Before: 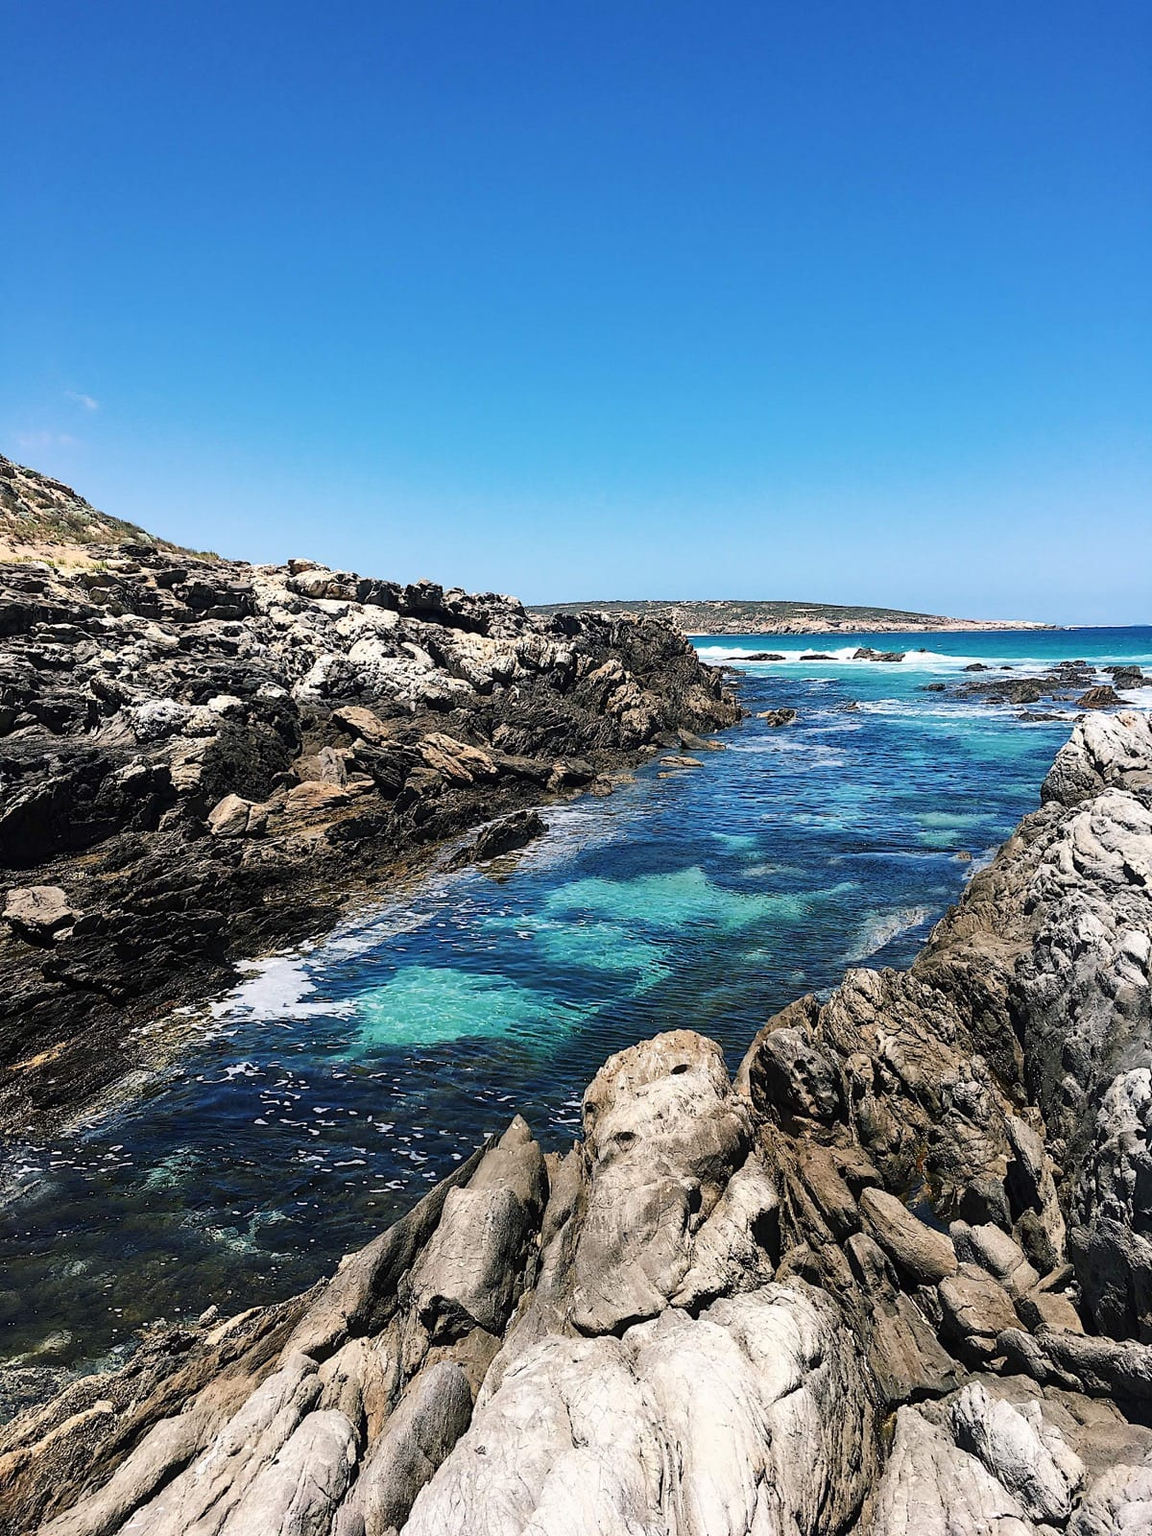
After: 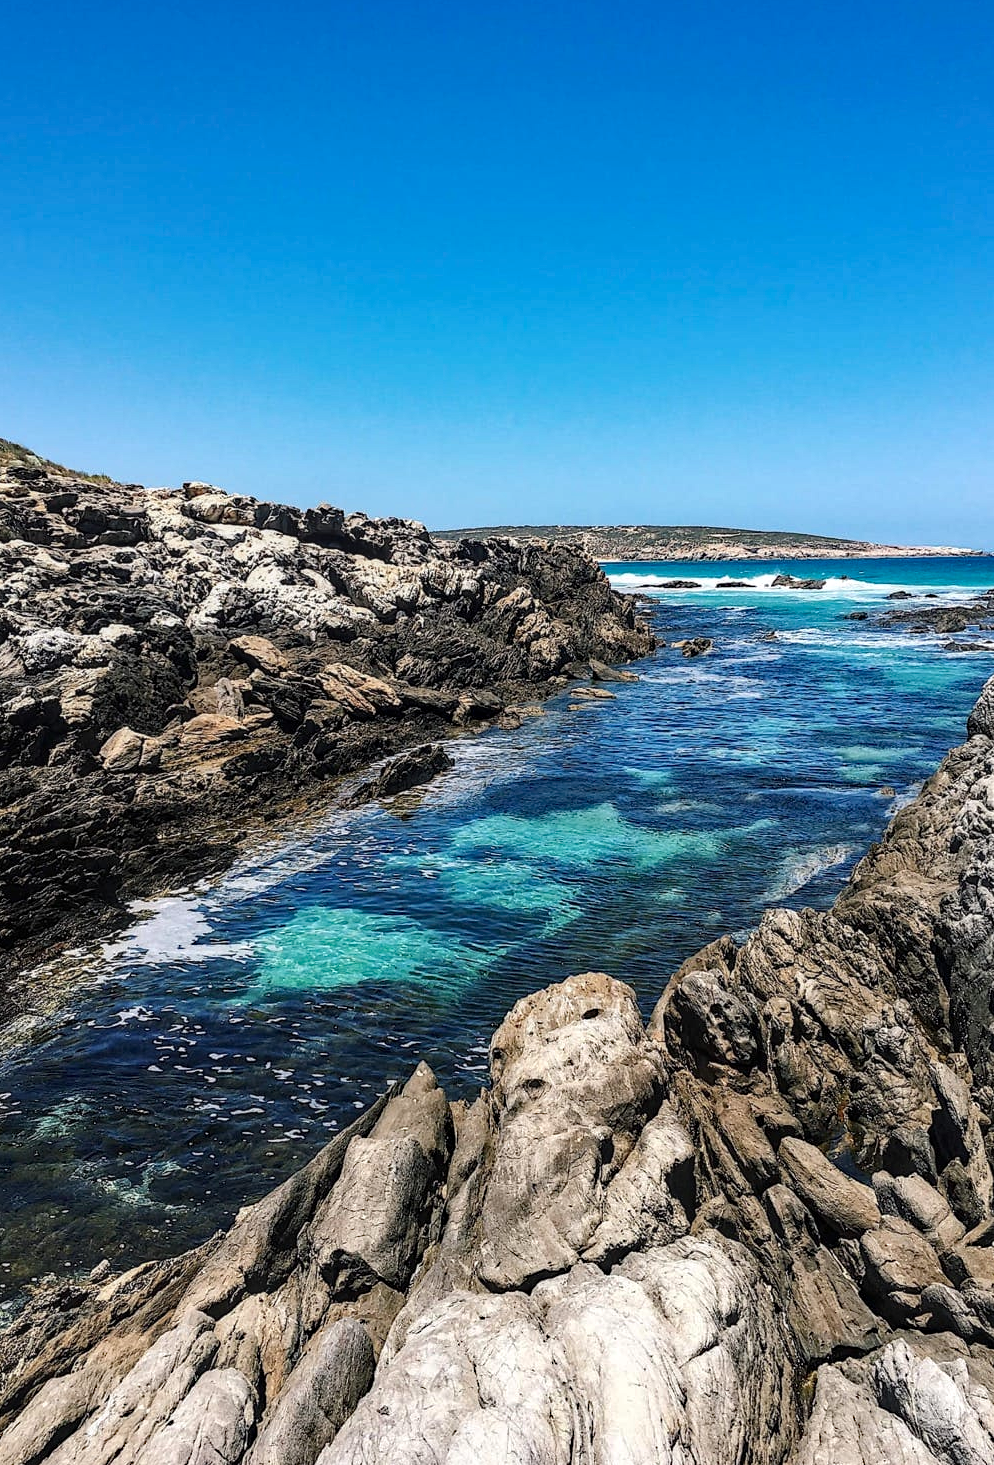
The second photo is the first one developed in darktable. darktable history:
local contrast: on, module defaults
crop: left 9.807%, top 6.259%, right 7.334%, bottom 2.177%
haze removal: strength 0.29, distance 0.25, compatibility mode true, adaptive false
